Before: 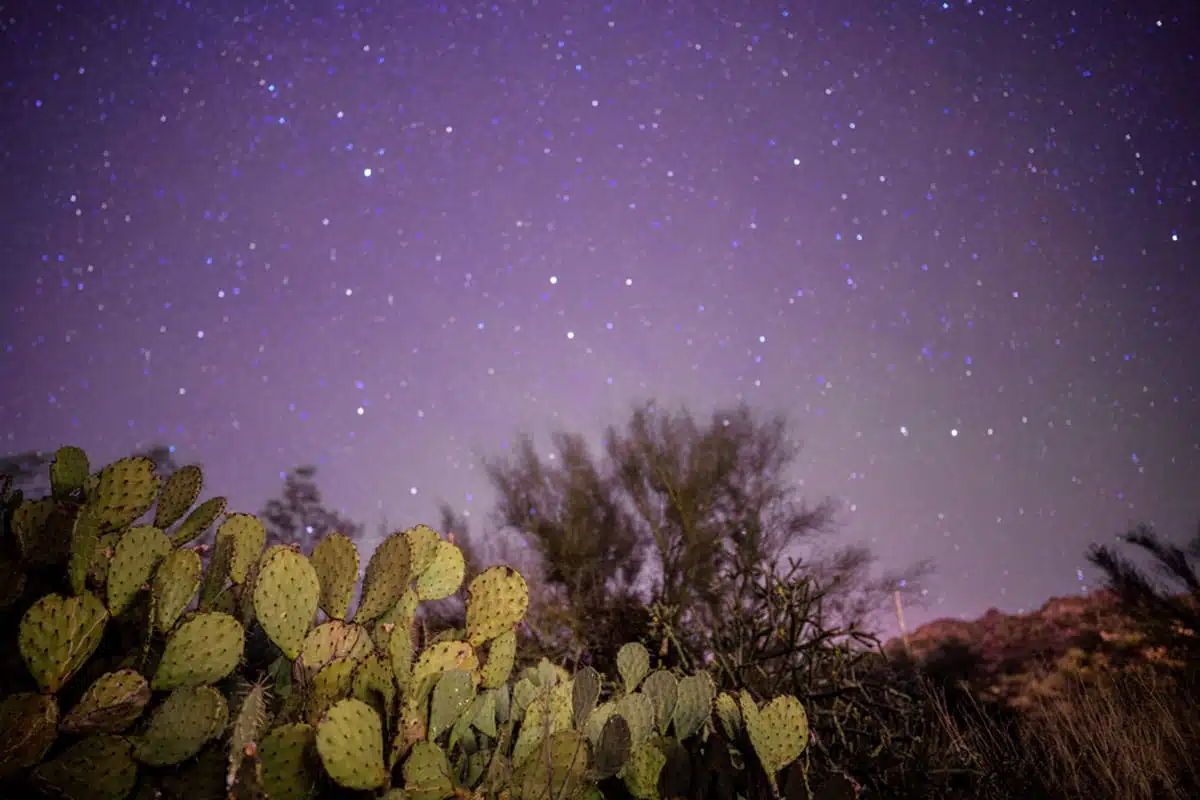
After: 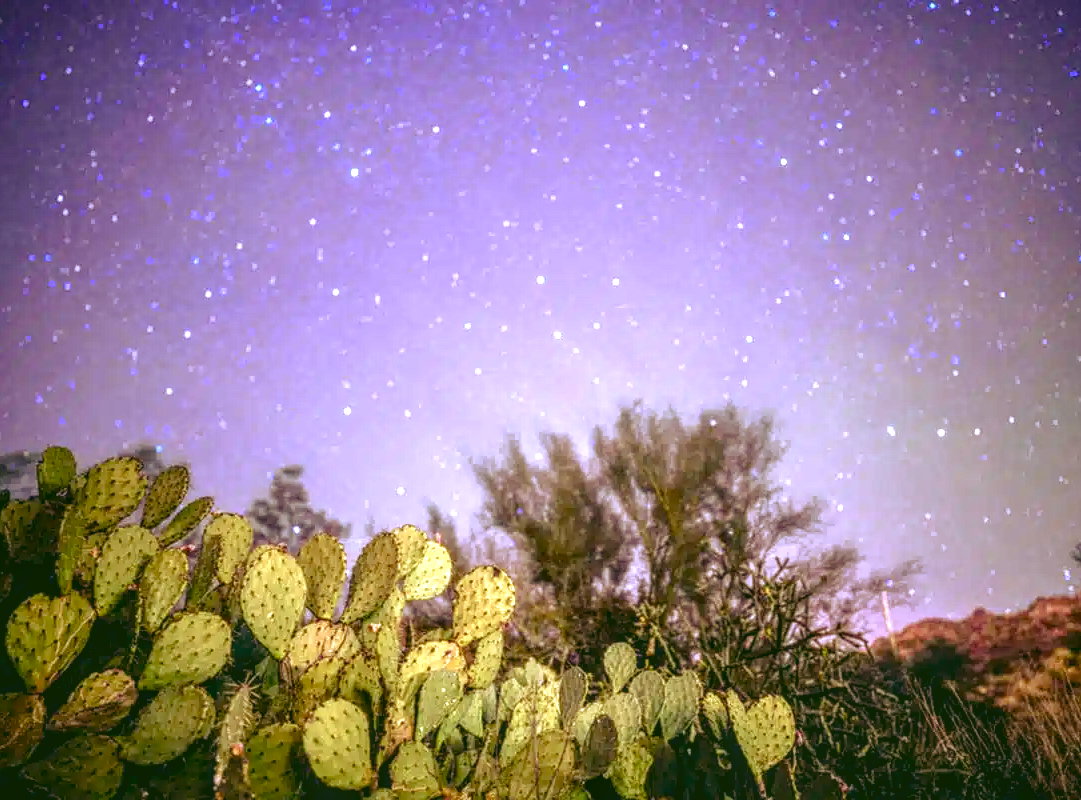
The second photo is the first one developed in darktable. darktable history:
local contrast: highlights 0%, shadows 0%, detail 133%
exposure: black level correction 0, exposure 1.35 EV, compensate exposure bias true, compensate highlight preservation false
crop and rotate: left 1.088%, right 8.807%
color balance rgb: perceptual saturation grading › global saturation 20%, perceptual saturation grading › highlights -50%, perceptual saturation grading › shadows 30%, perceptual brilliance grading › global brilliance 10%, perceptual brilliance grading › shadows 15%
rgb curve: curves: ch0 [(0.123, 0.061) (0.995, 0.887)]; ch1 [(0.06, 0.116) (1, 0.906)]; ch2 [(0, 0) (0.824, 0.69) (1, 1)], mode RGB, independent channels, compensate middle gray true
